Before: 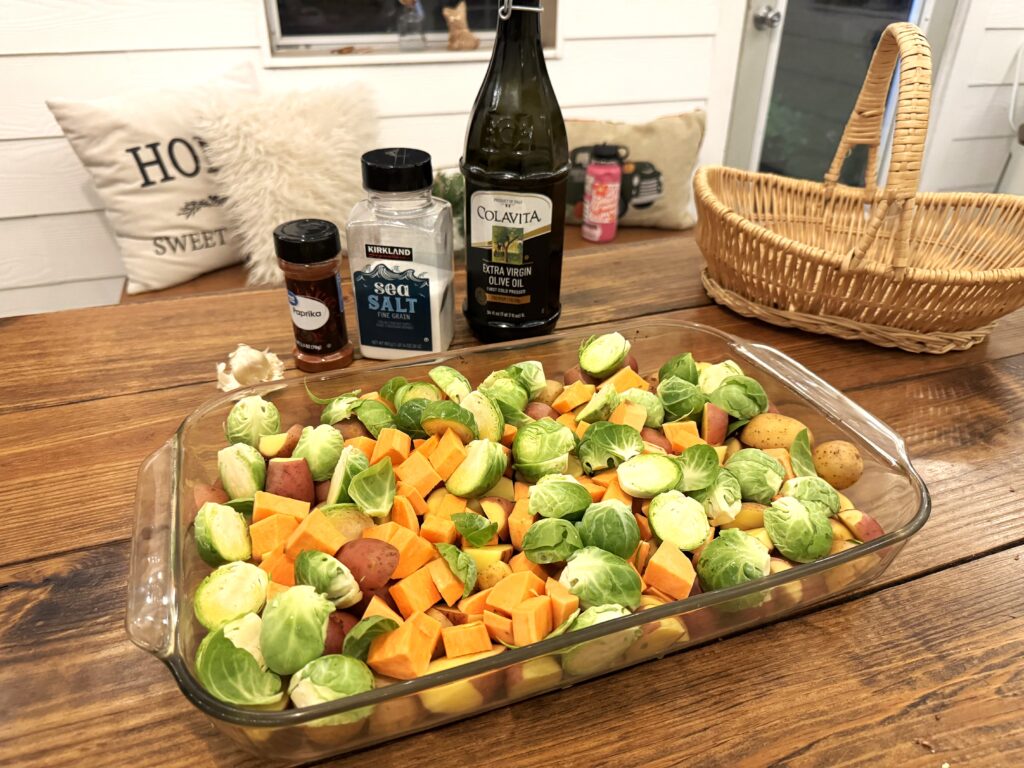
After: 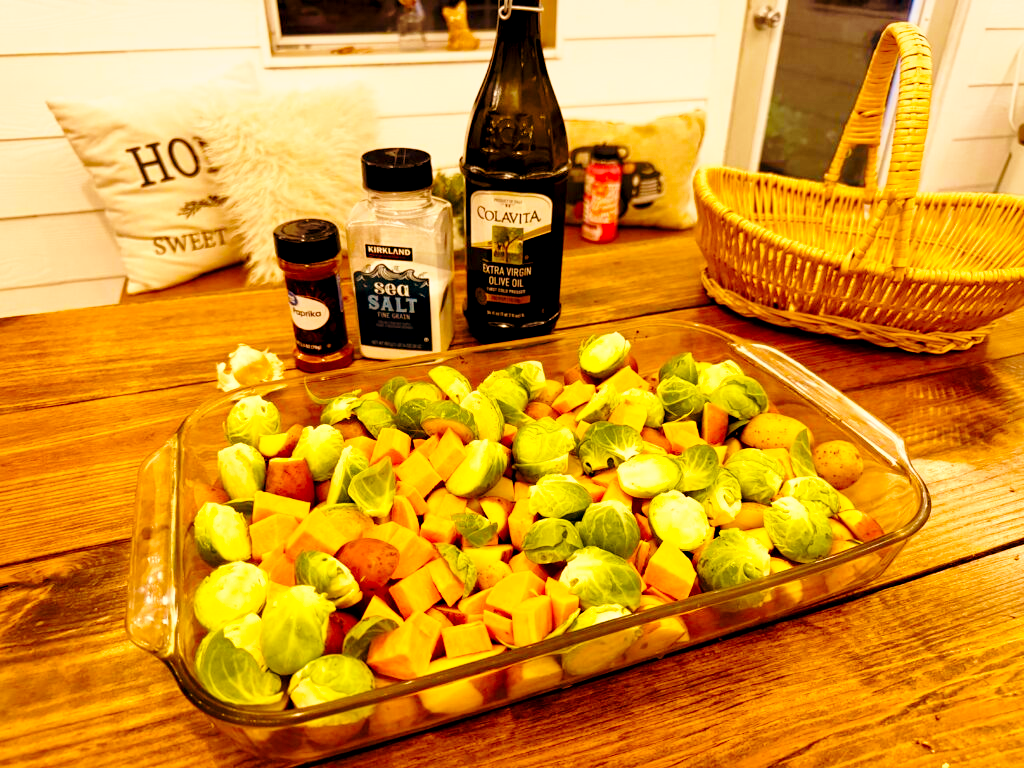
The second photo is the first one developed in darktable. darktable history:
velvia: on, module defaults
base curve: curves: ch0 [(0, 0) (0.028, 0.03) (0.121, 0.232) (0.46, 0.748) (0.859, 0.968) (1, 1)], preserve colors none
local contrast: mode bilateral grid, contrast 20, coarseness 51, detail 133%, midtone range 0.2
color balance rgb: power › luminance 9.848%, power › chroma 2.816%, power › hue 56.8°, highlights gain › chroma 2.98%, highlights gain › hue 77.97°, shadows fall-off 299.958%, white fulcrum 1.99 EV, highlights fall-off 298.509%, linear chroma grading › global chroma 15.079%, perceptual saturation grading › global saturation 19.875%, mask middle-gray fulcrum 99.557%, global vibrance 20%, contrast gray fulcrum 38.32%
exposure: black level correction 0.009, exposure -0.628 EV, compensate highlight preservation false
